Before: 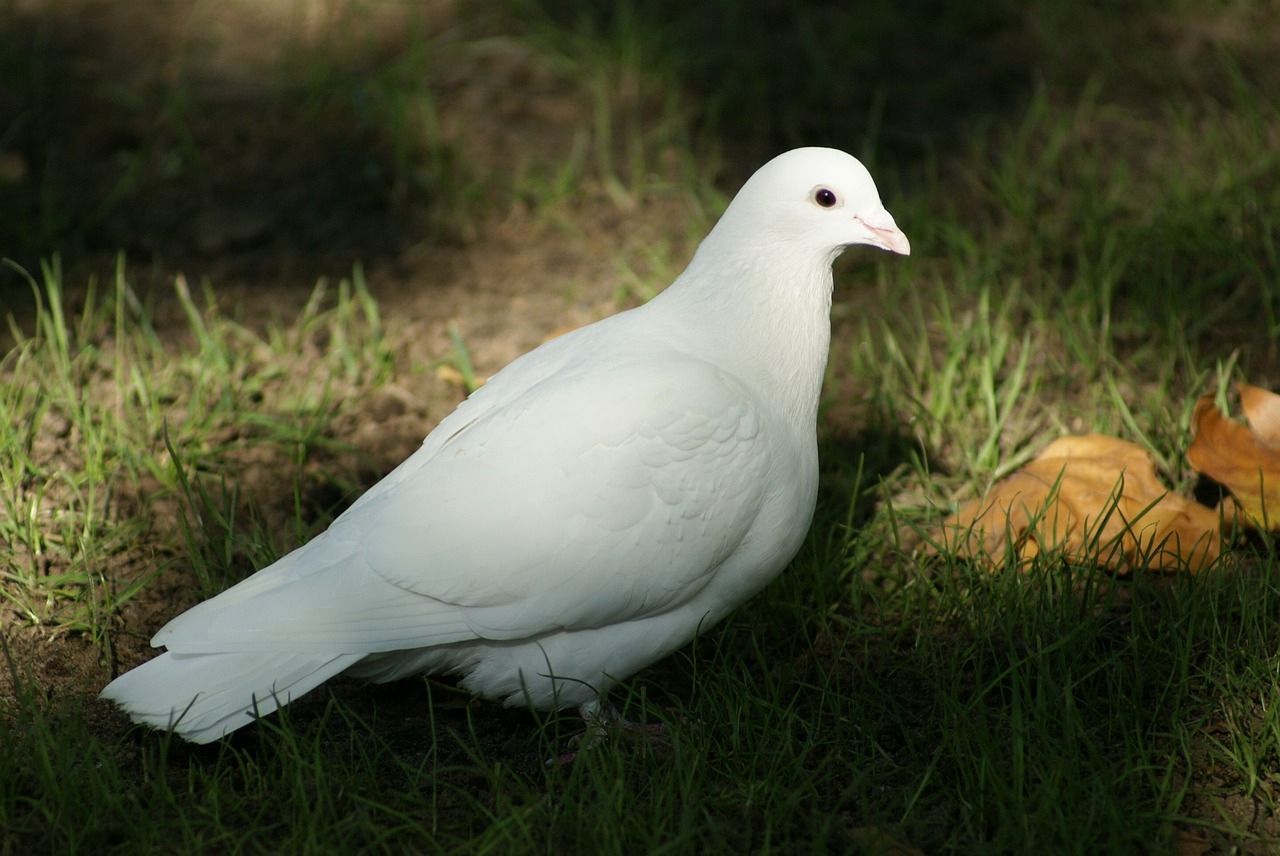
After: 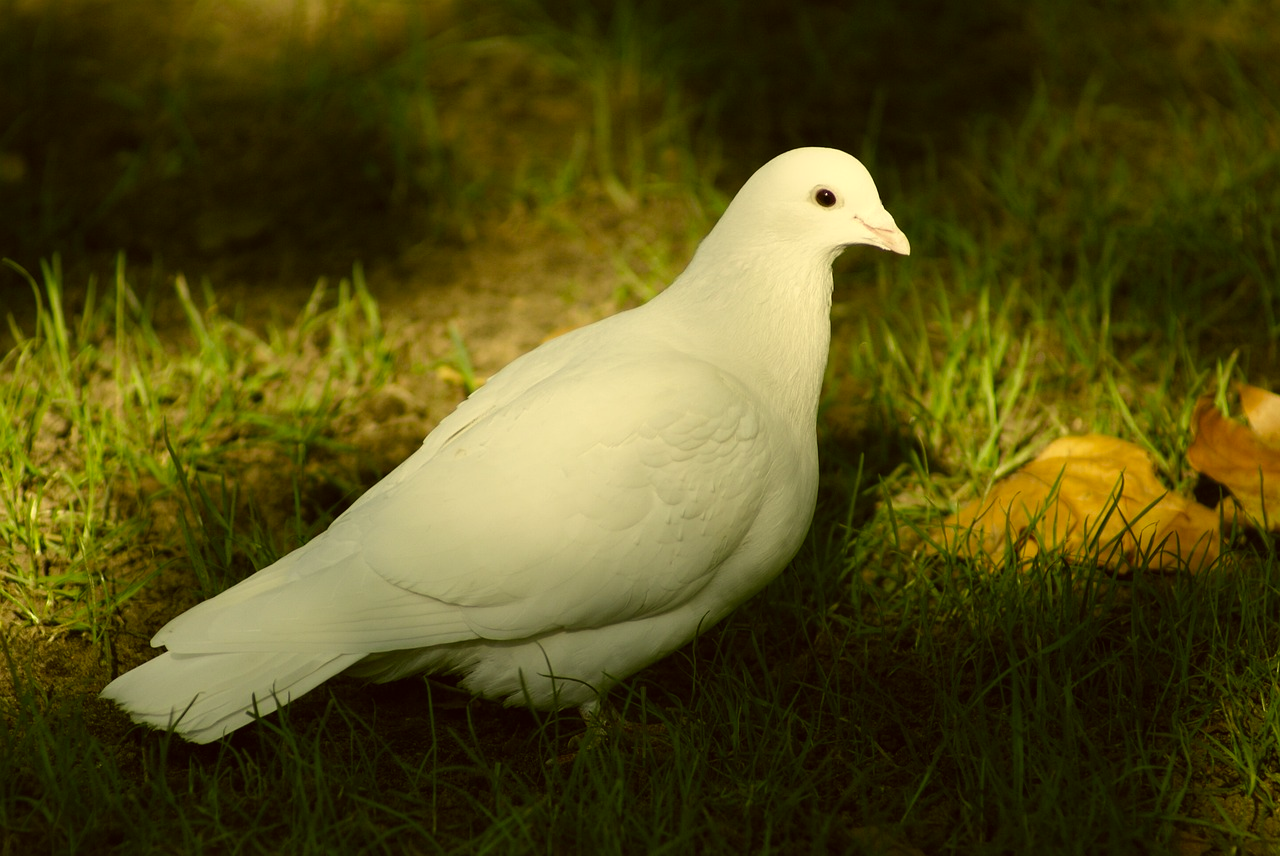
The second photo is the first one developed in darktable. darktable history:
color correction: highlights a* 0.121, highlights b* 29.75, shadows a* -0.213, shadows b* 21.84
